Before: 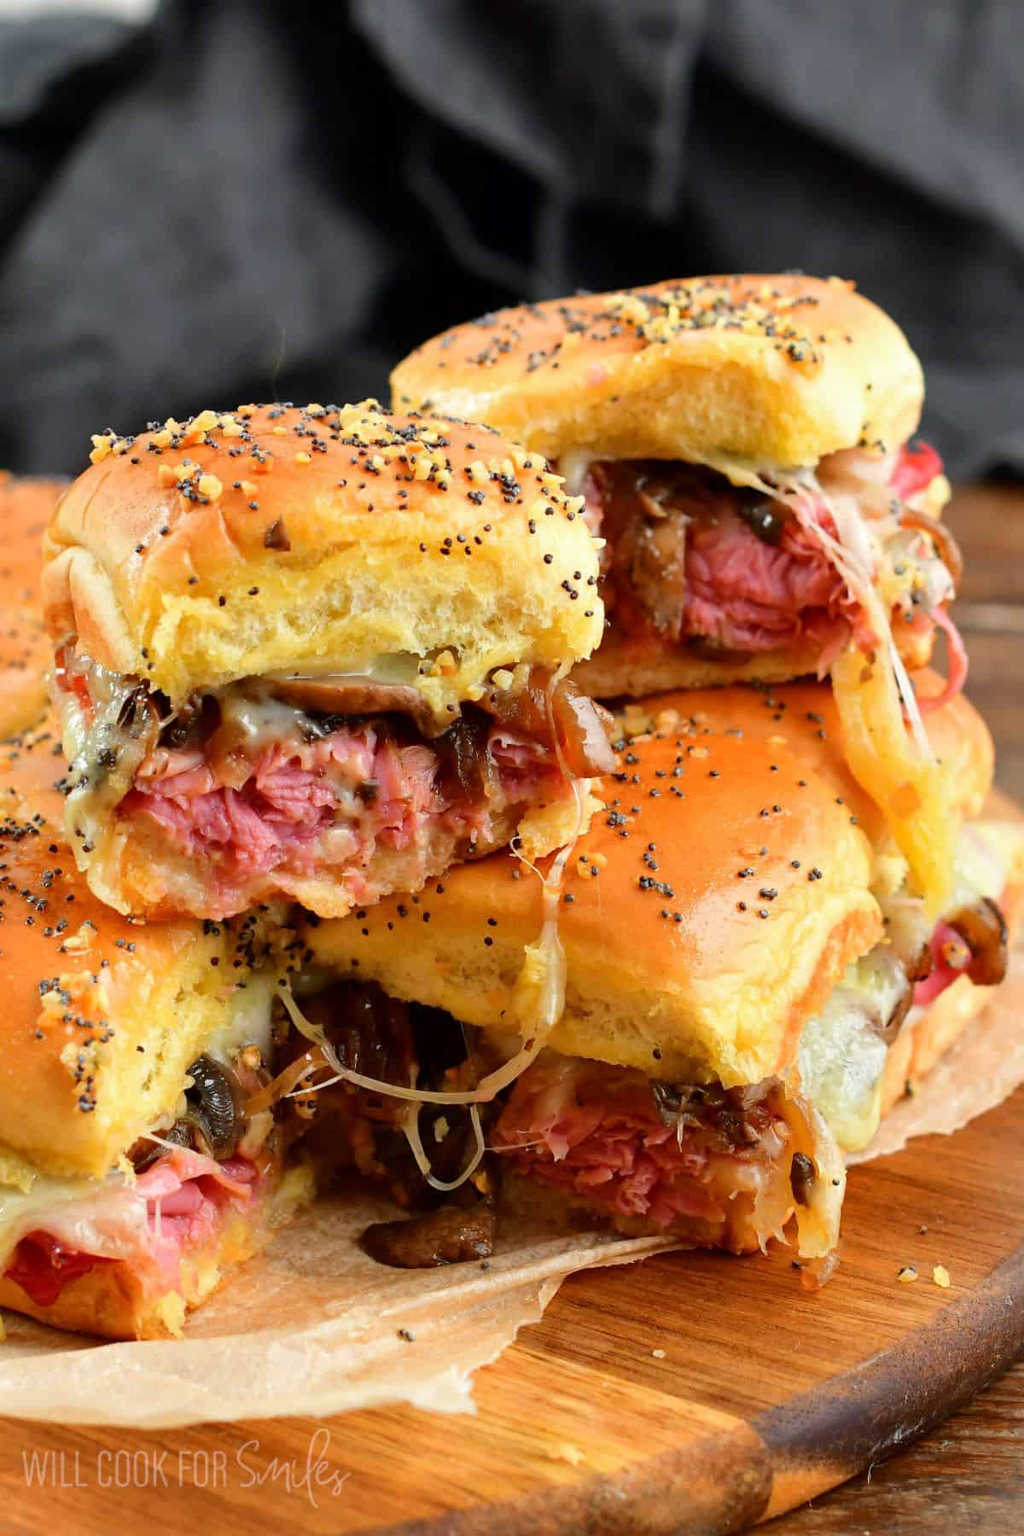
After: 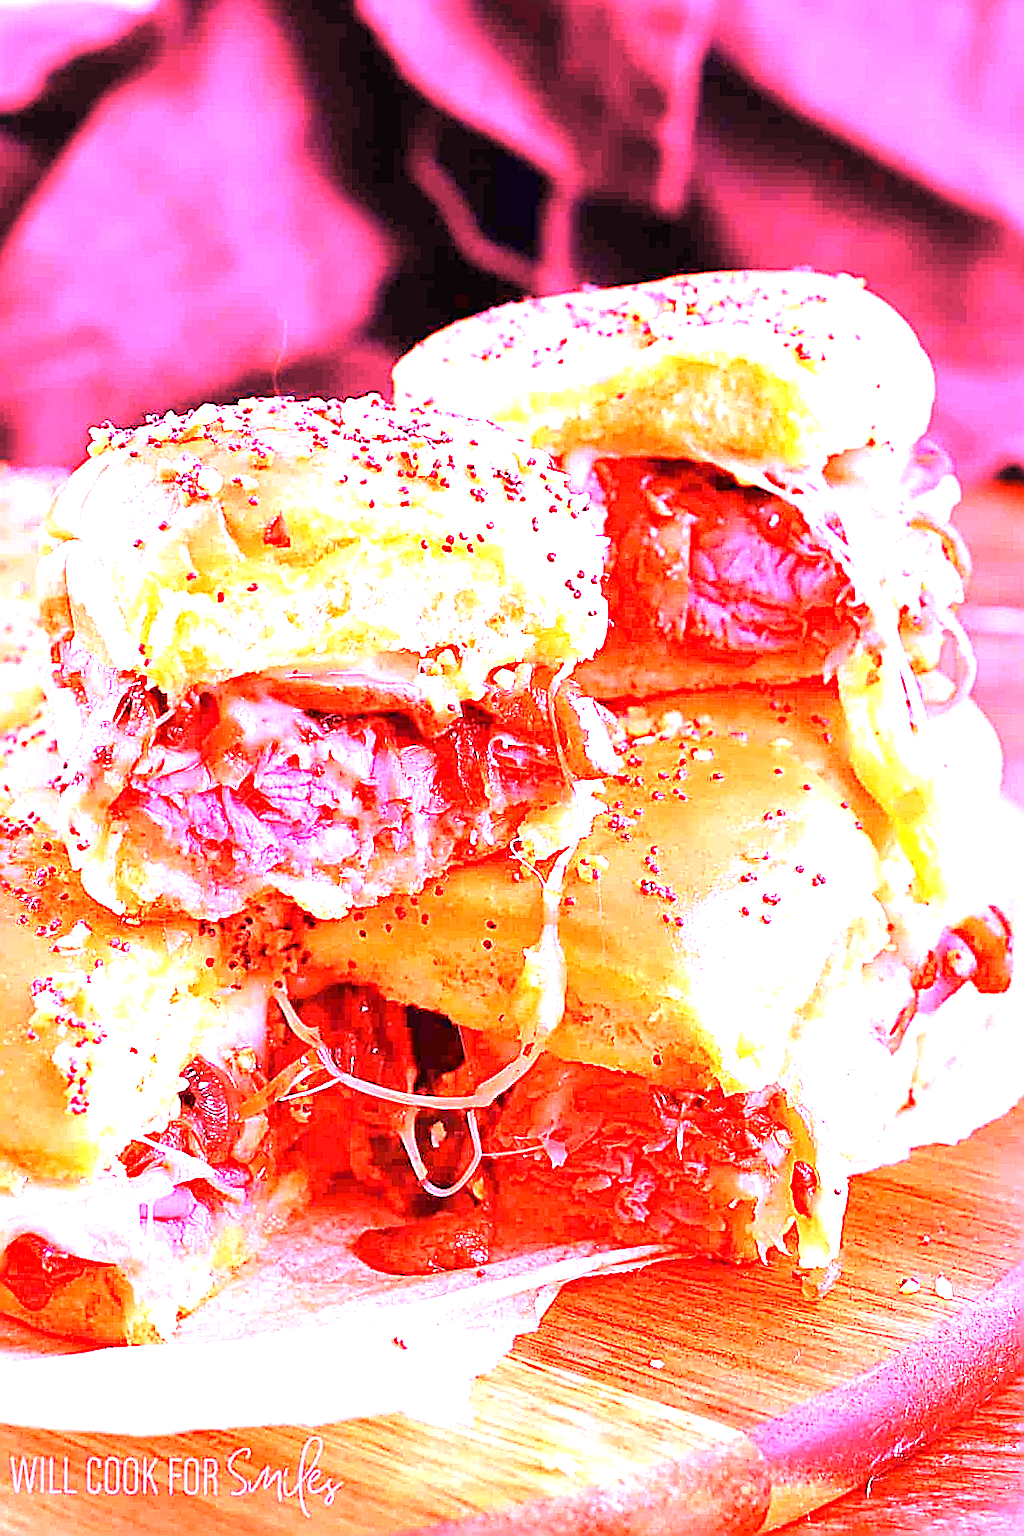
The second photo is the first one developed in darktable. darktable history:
exposure: black level correction 0, exposure 1.4 EV, compensate highlight preservation false
crop and rotate: angle -0.5°
white balance: red 4.26, blue 1.802
sharpen: on, module defaults
